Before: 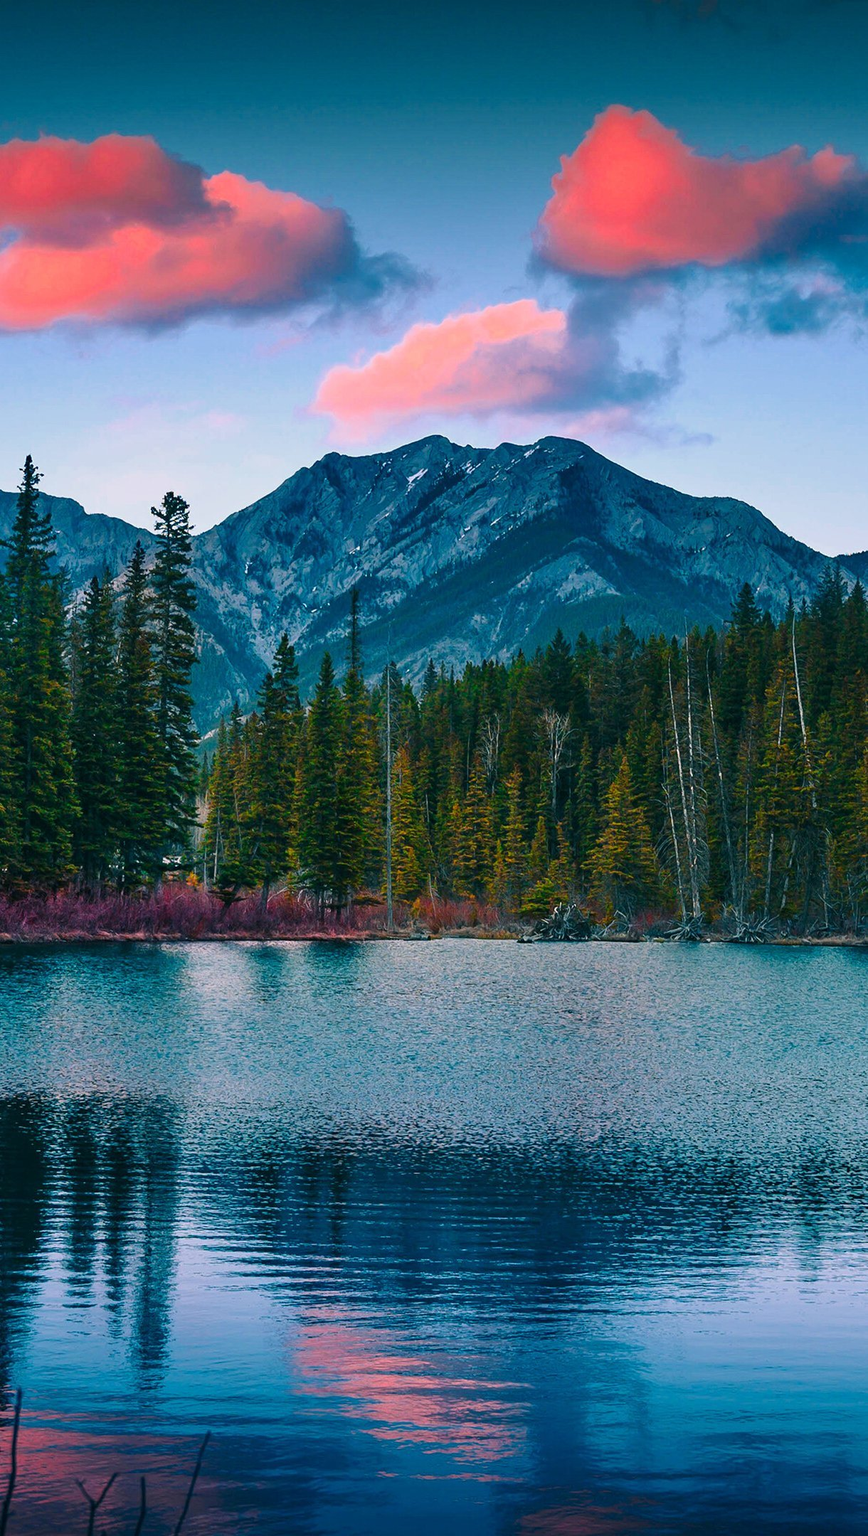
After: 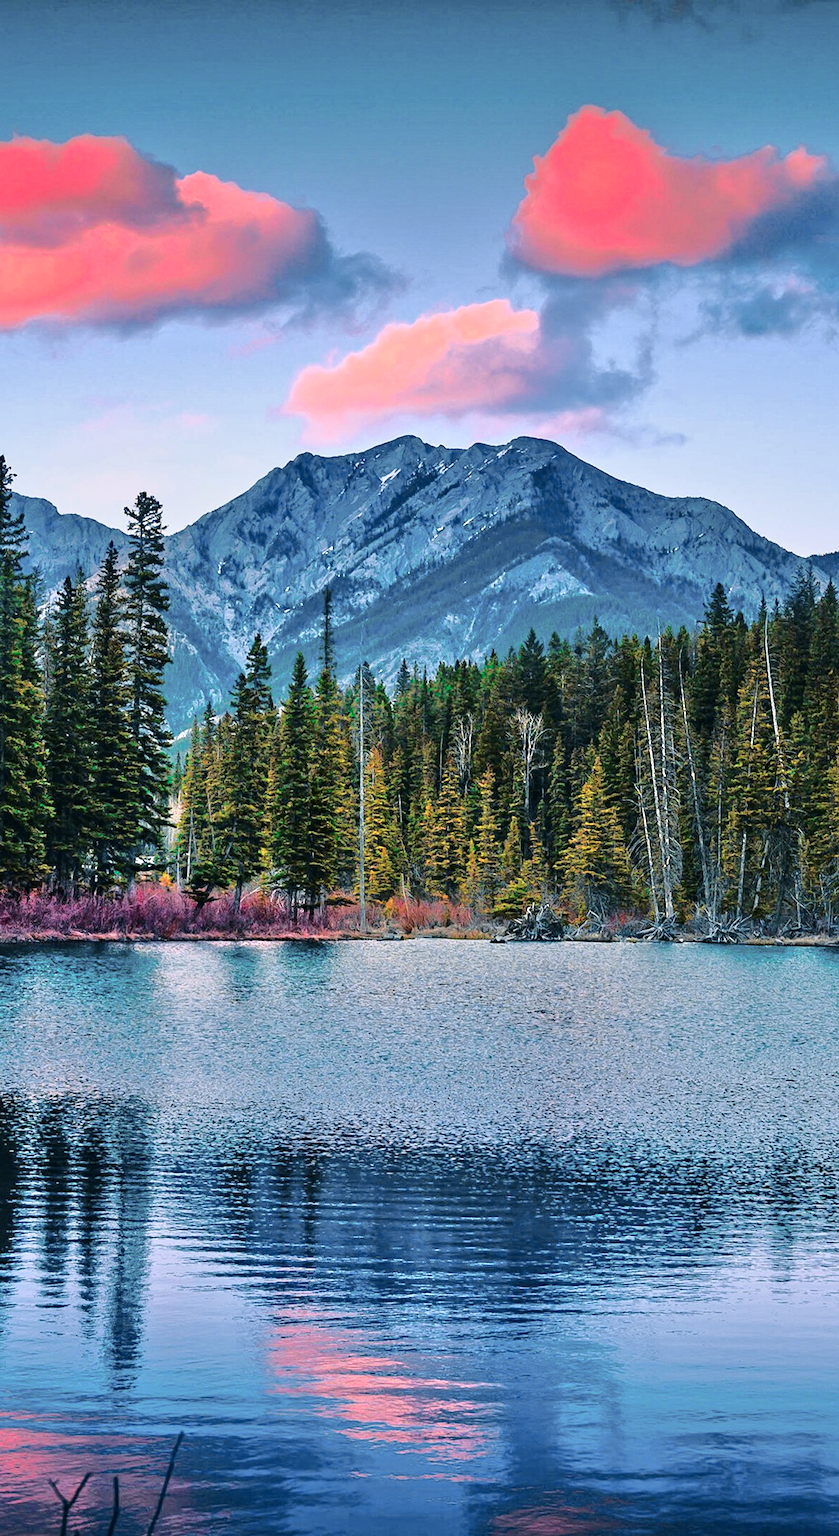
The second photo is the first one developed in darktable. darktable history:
tone curve: curves: ch0 [(0.003, 0.015) (0.104, 0.07) (0.239, 0.201) (0.327, 0.317) (0.401, 0.443) (0.495, 0.55) (0.65, 0.68) (0.832, 0.858) (1, 0.977)]; ch1 [(0, 0) (0.161, 0.092) (0.35, 0.33) (0.379, 0.401) (0.447, 0.476) (0.495, 0.499) (0.515, 0.518) (0.55, 0.557) (0.621, 0.615) (0.718, 0.734) (1, 1)]; ch2 [(0, 0) (0.359, 0.372) (0.437, 0.437) (0.502, 0.501) (0.534, 0.537) (0.599, 0.586) (1, 1)], color space Lab, independent channels, preserve colors none
crop and rotate: left 3.238%
contrast equalizer: y [[0.5, 0.501, 0.532, 0.538, 0.54, 0.541], [0.5 ×6], [0.5 ×6], [0 ×6], [0 ×6]]
tone equalizer: -7 EV 0.15 EV, -6 EV 0.6 EV, -5 EV 1.15 EV, -4 EV 1.33 EV, -3 EV 1.15 EV, -2 EV 0.6 EV, -1 EV 0.15 EV, mask exposure compensation -0.5 EV
